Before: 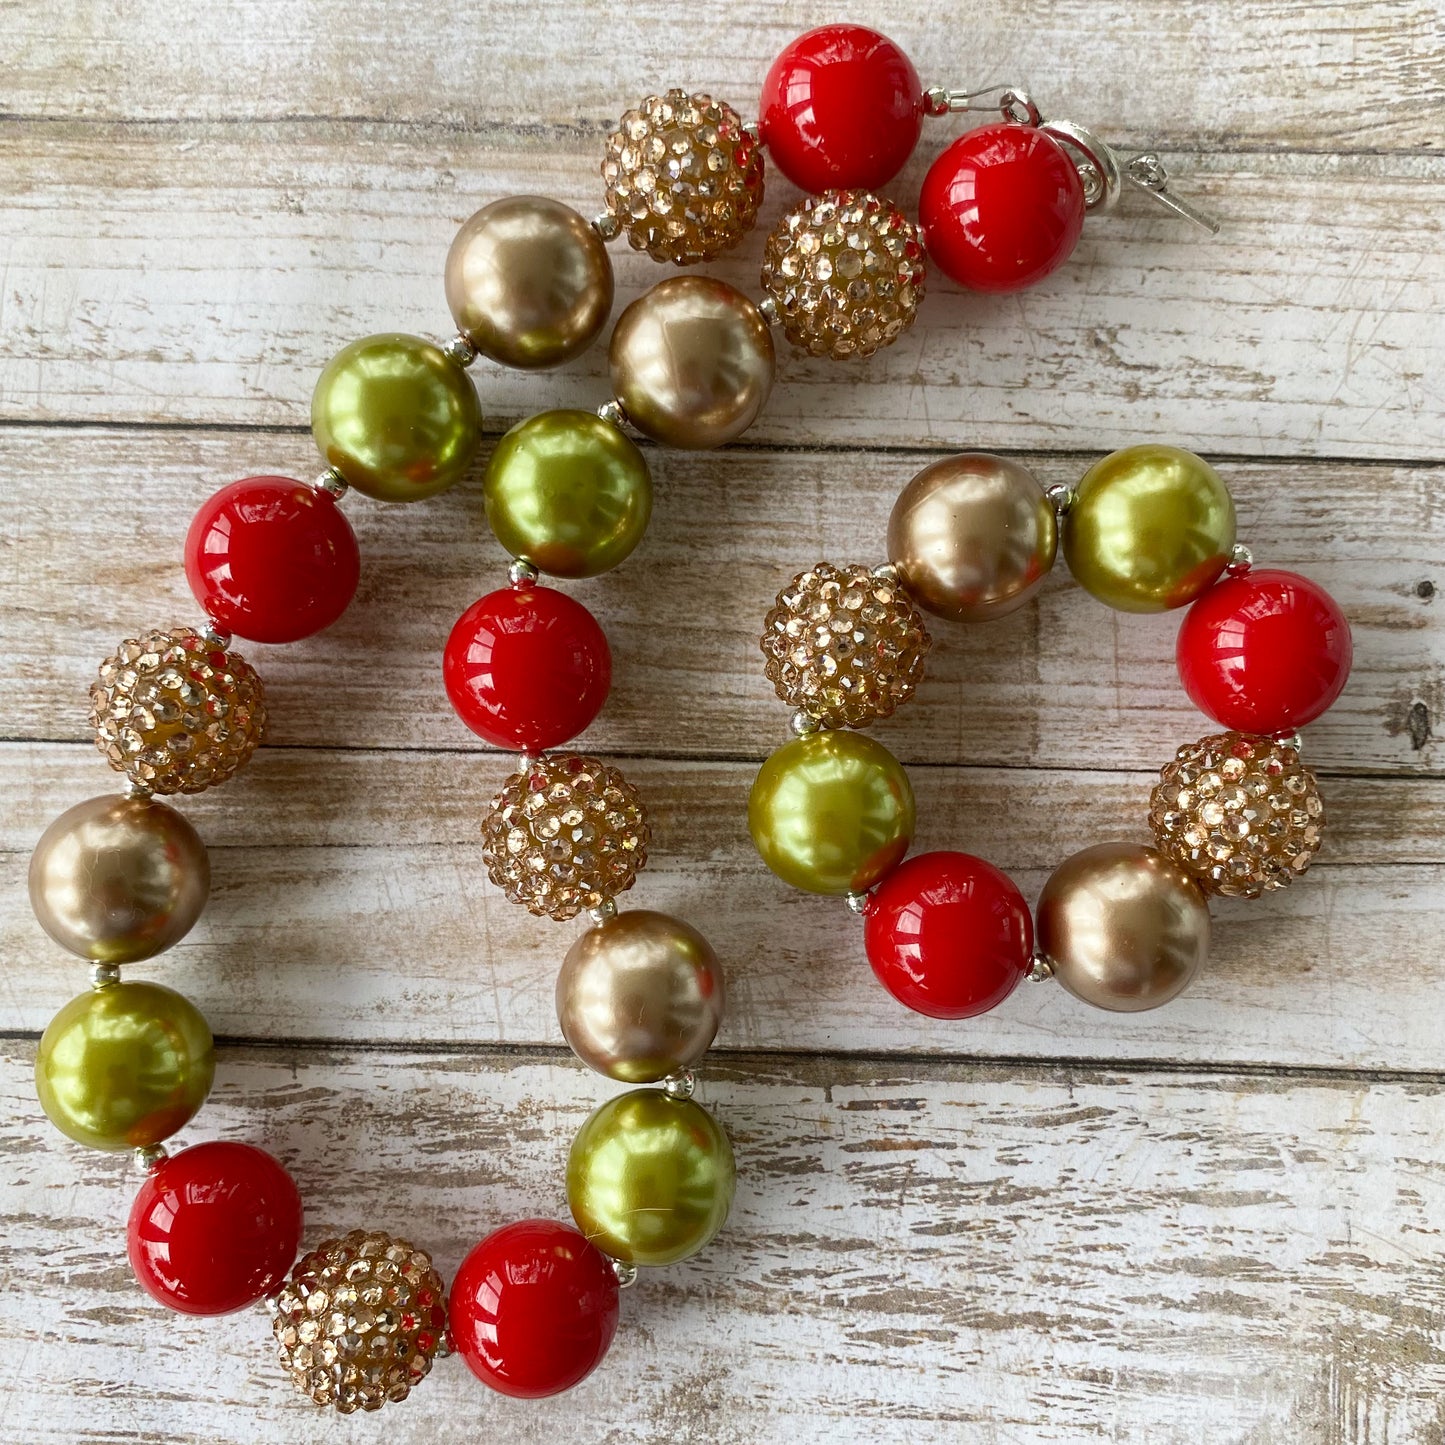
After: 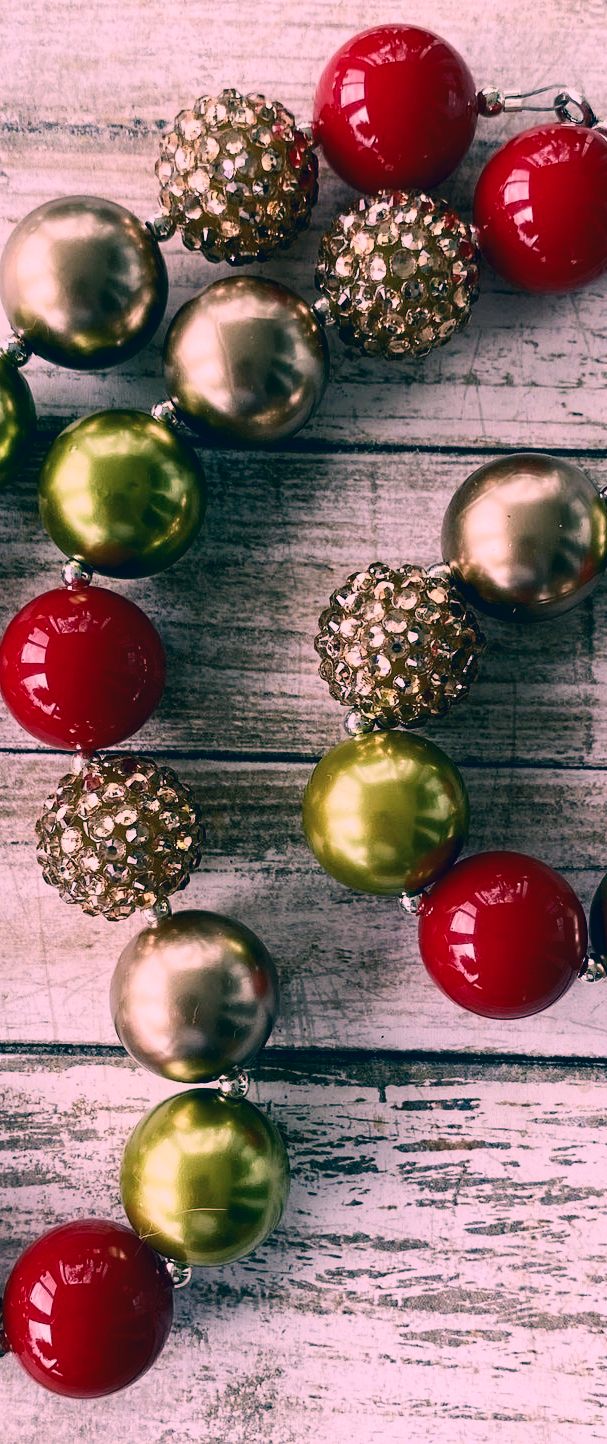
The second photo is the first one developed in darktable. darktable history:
color correction: highlights a* 16.63, highlights b* 0.234, shadows a* -14.64, shadows b* -13.92, saturation 1.53
filmic rgb: black relative exposure -5.07 EV, white relative exposure 3.96 EV, threshold 5.96 EV, hardness 2.89, contrast 1.097, enable highlight reconstruction true
crop: left 30.906%, right 27.034%
contrast brightness saturation: contrast 0.251, saturation -0.308
